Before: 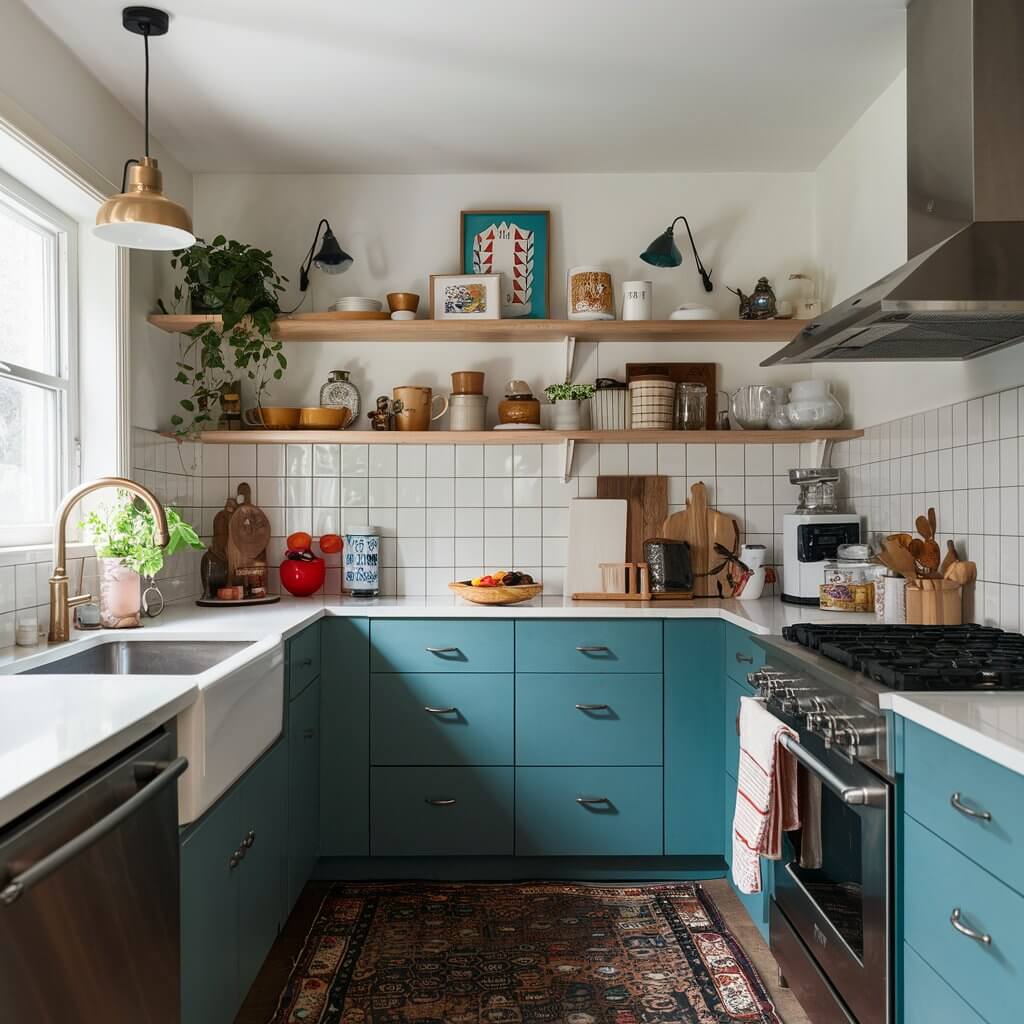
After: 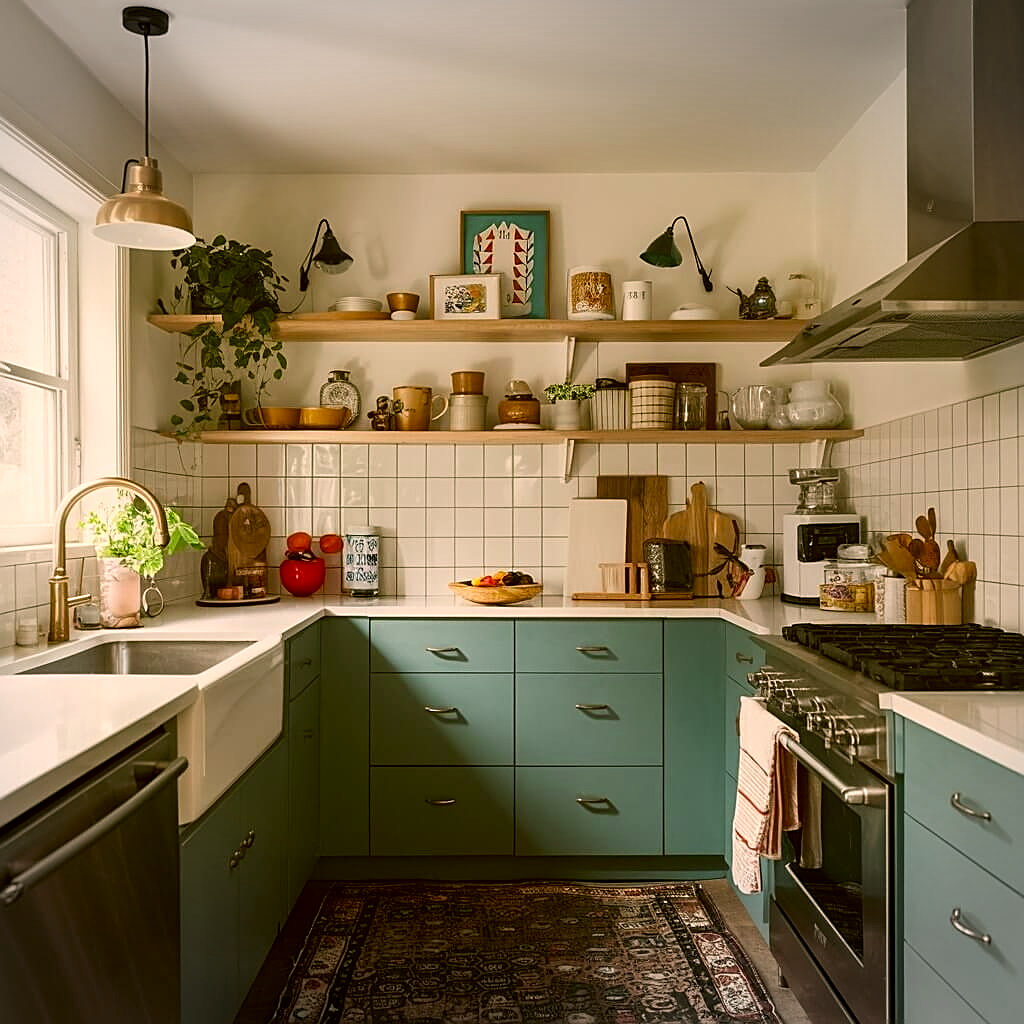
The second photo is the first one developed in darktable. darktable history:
color correction: highlights a* 8.98, highlights b* 15.09, shadows a* -0.49, shadows b* 26.52
vignetting: fall-off start 100%, brightness -0.282, width/height ratio 1.31
sharpen: on, module defaults
